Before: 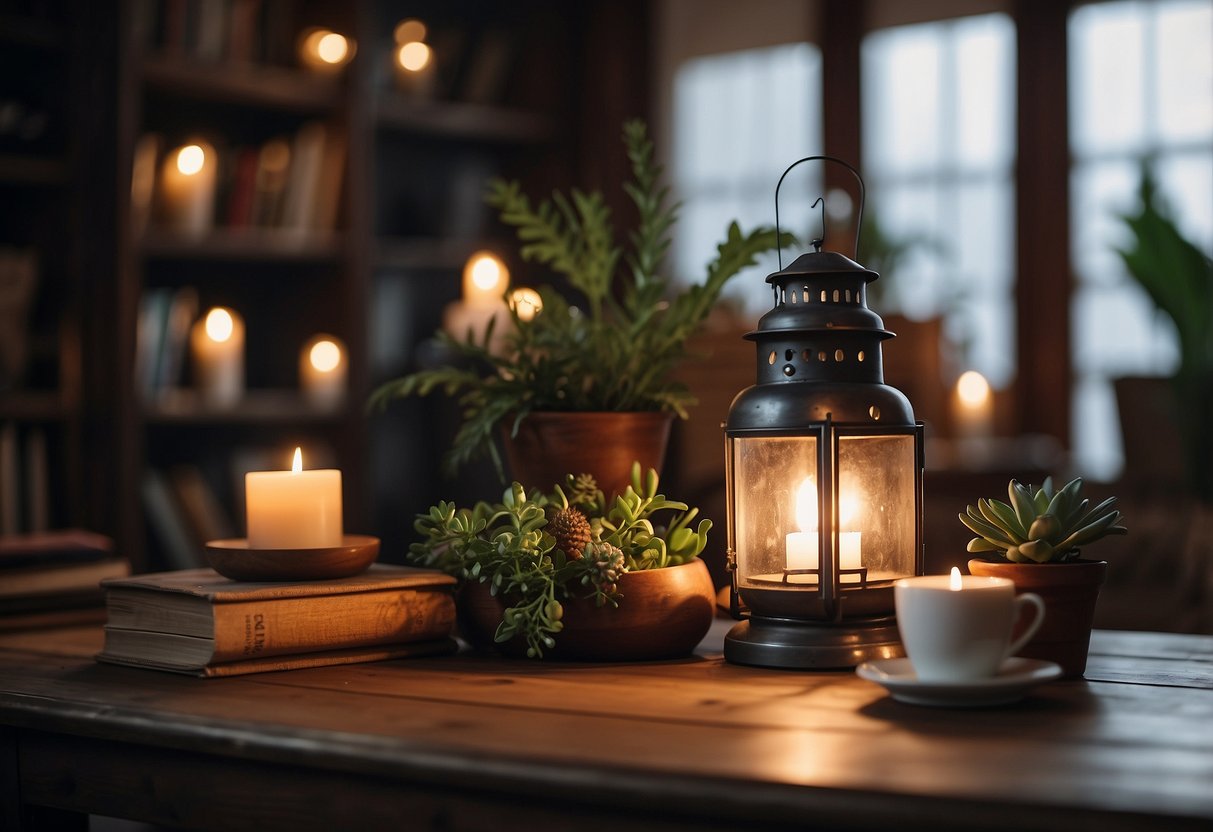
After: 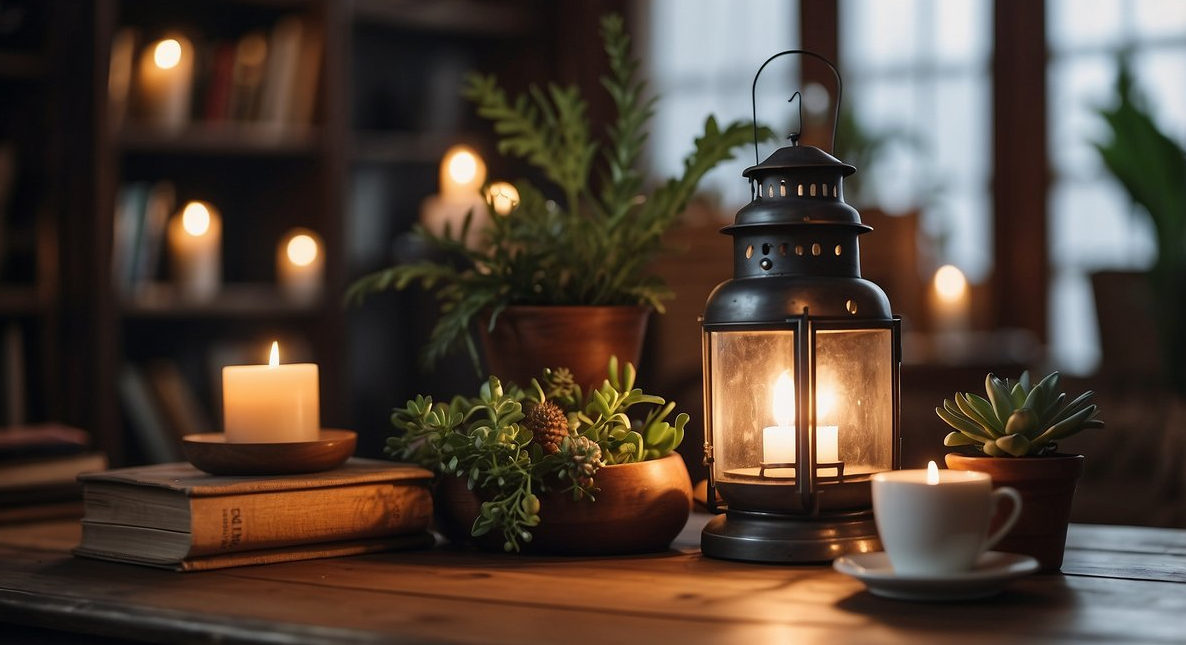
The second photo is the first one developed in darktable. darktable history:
crop and rotate: left 1.902%, top 12.82%, right 0.244%, bottom 9.587%
